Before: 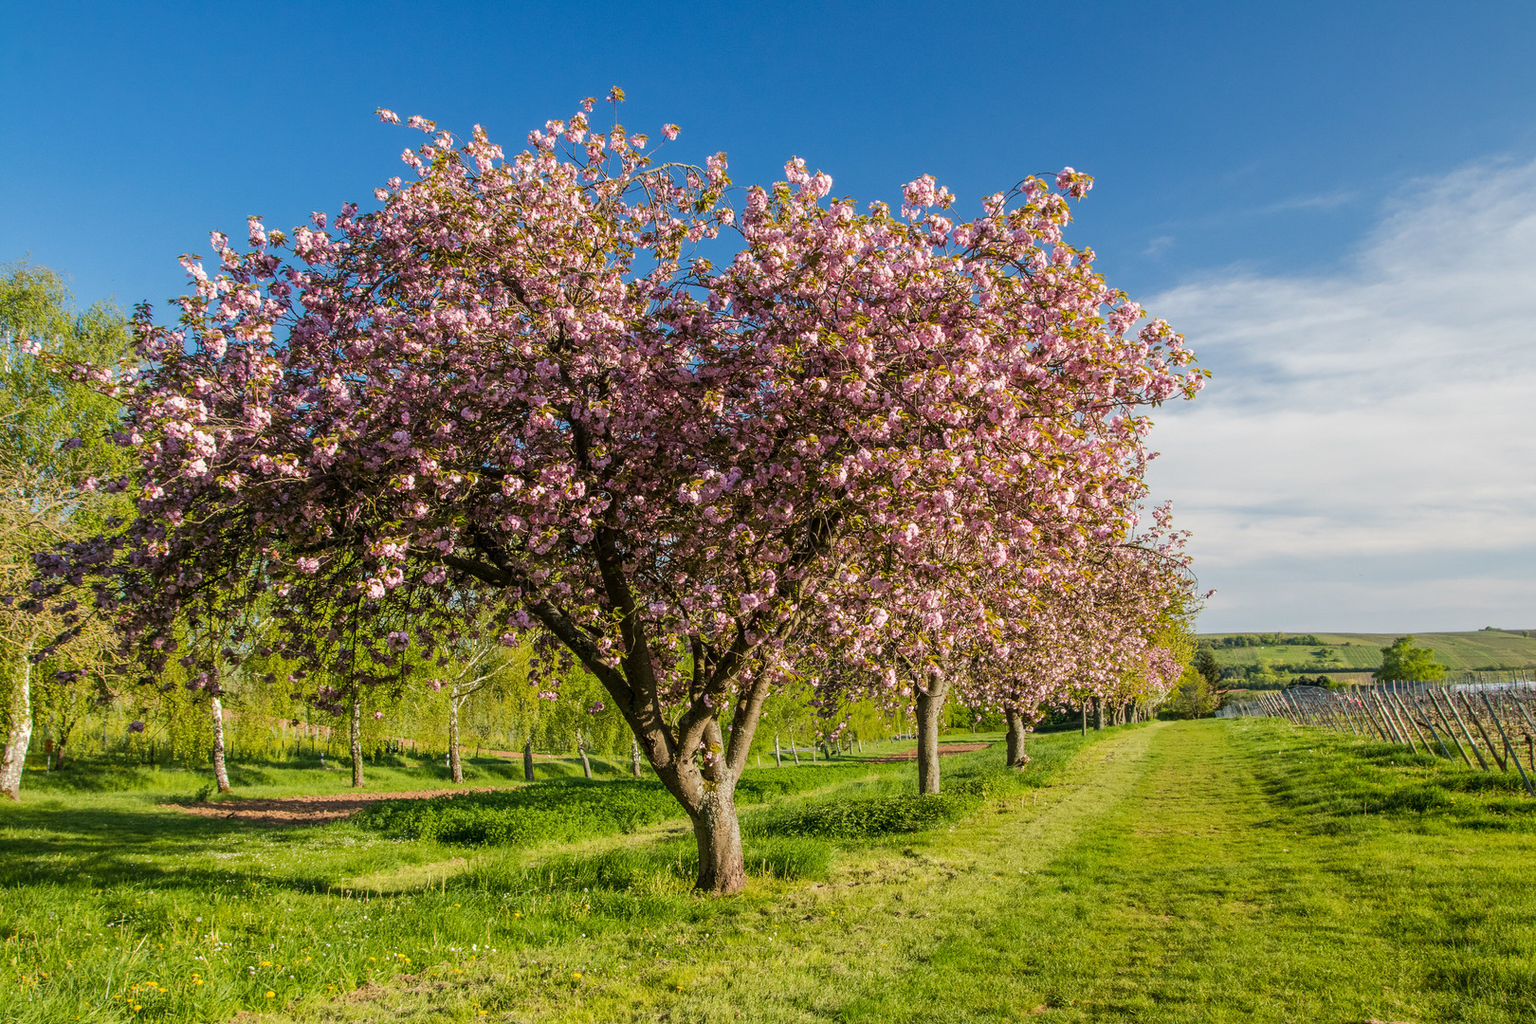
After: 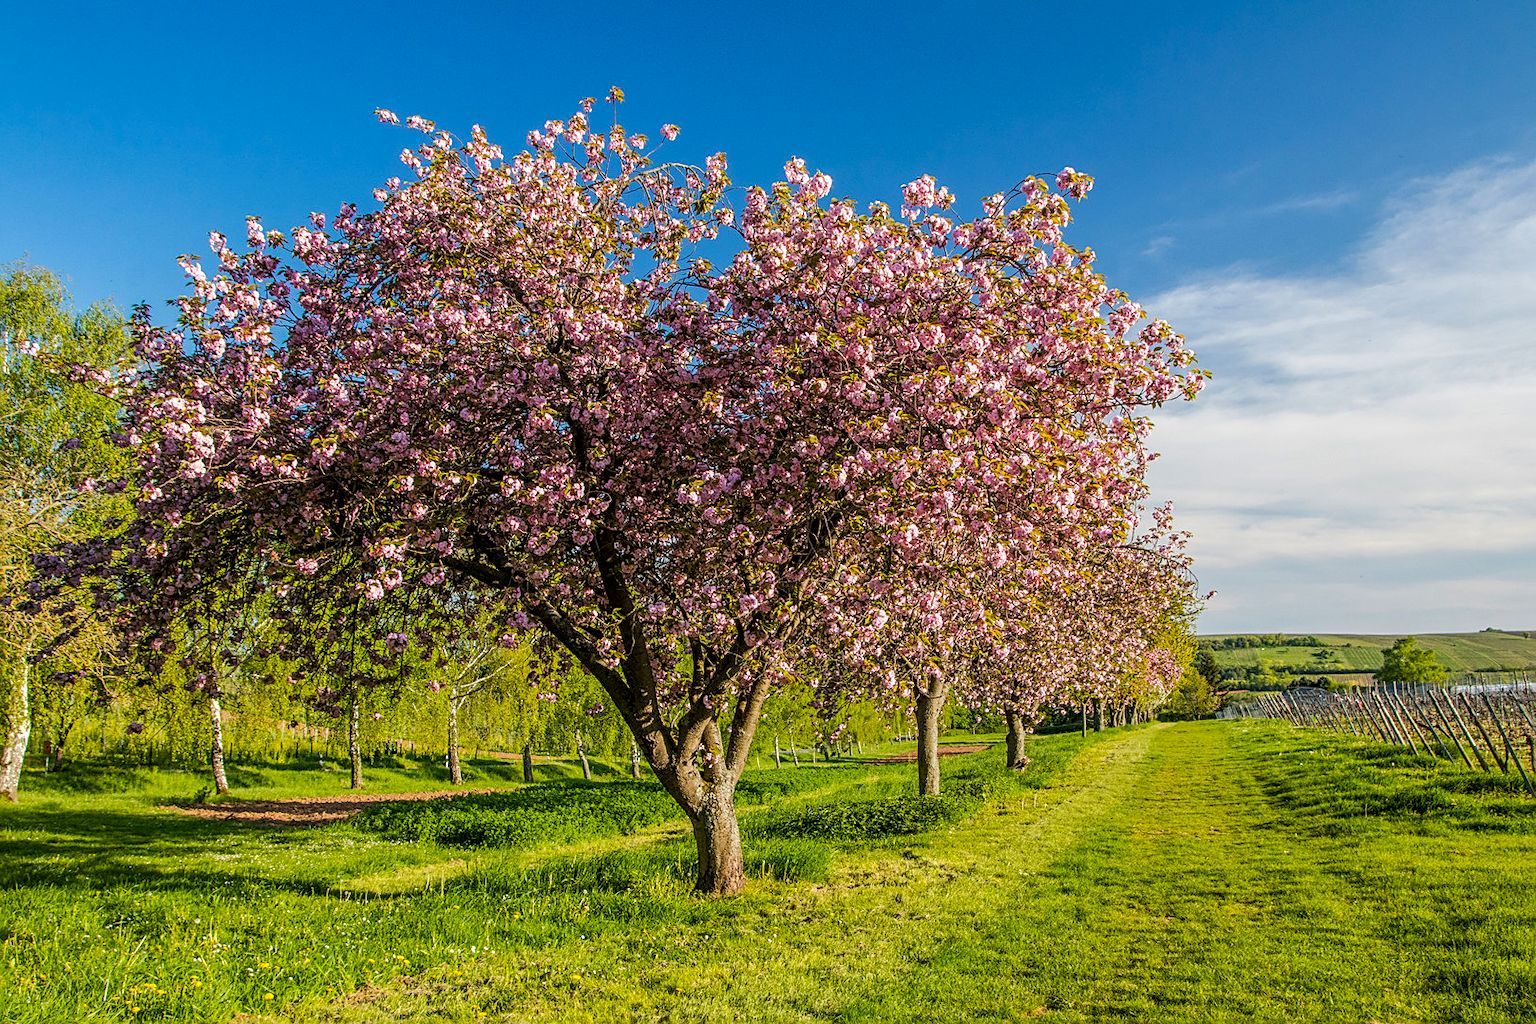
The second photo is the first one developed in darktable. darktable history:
color balance rgb: perceptual saturation grading › global saturation 10%, global vibrance 20%
local contrast: on, module defaults
crop and rotate: left 0.126%
sharpen: on, module defaults
